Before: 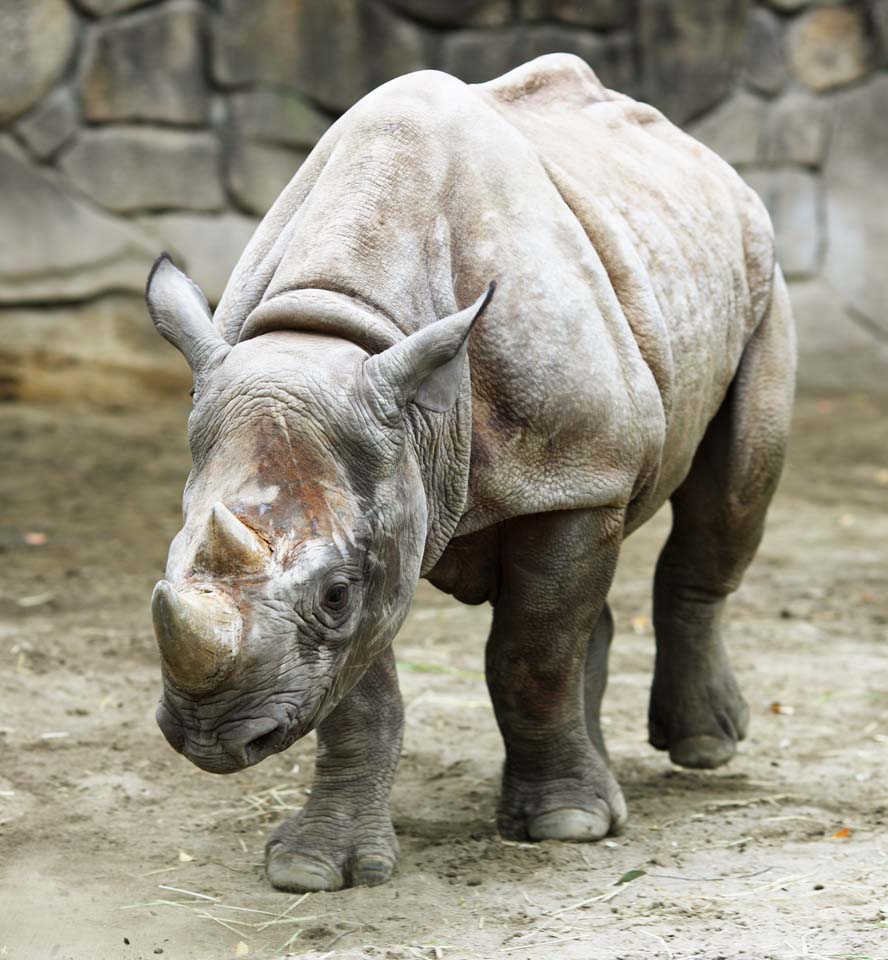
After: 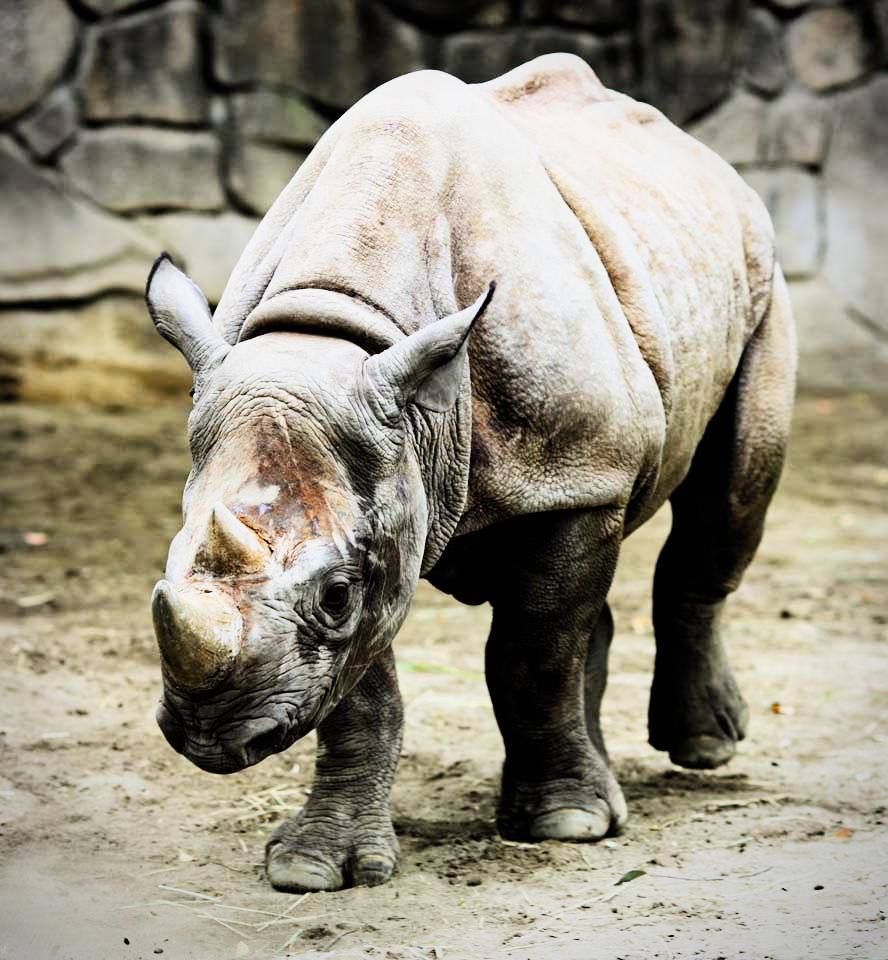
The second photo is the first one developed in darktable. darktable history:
vignetting: on, module defaults
contrast brightness saturation: contrast 0.231, brightness 0.095, saturation 0.289
haze removal: compatibility mode true, adaptive false
filmic rgb: black relative exposure -4.97 EV, white relative exposure 3.99 EV, threshold 5.99 EV, hardness 2.89, contrast 1.4, add noise in highlights 0.002, color science v3 (2019), use custom middle-gray values true, contrast in highlights soft, enable highlight reconstruction true
